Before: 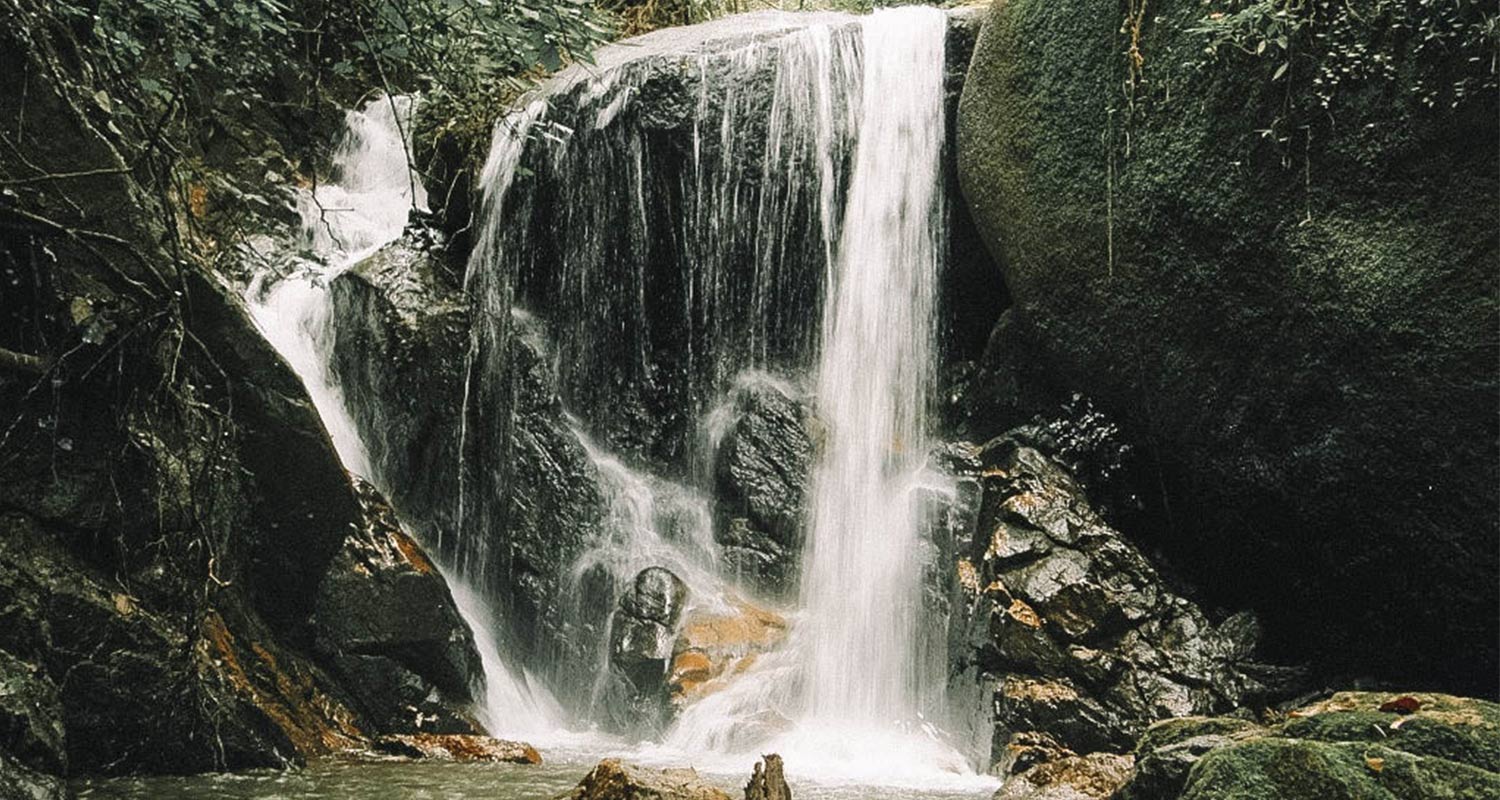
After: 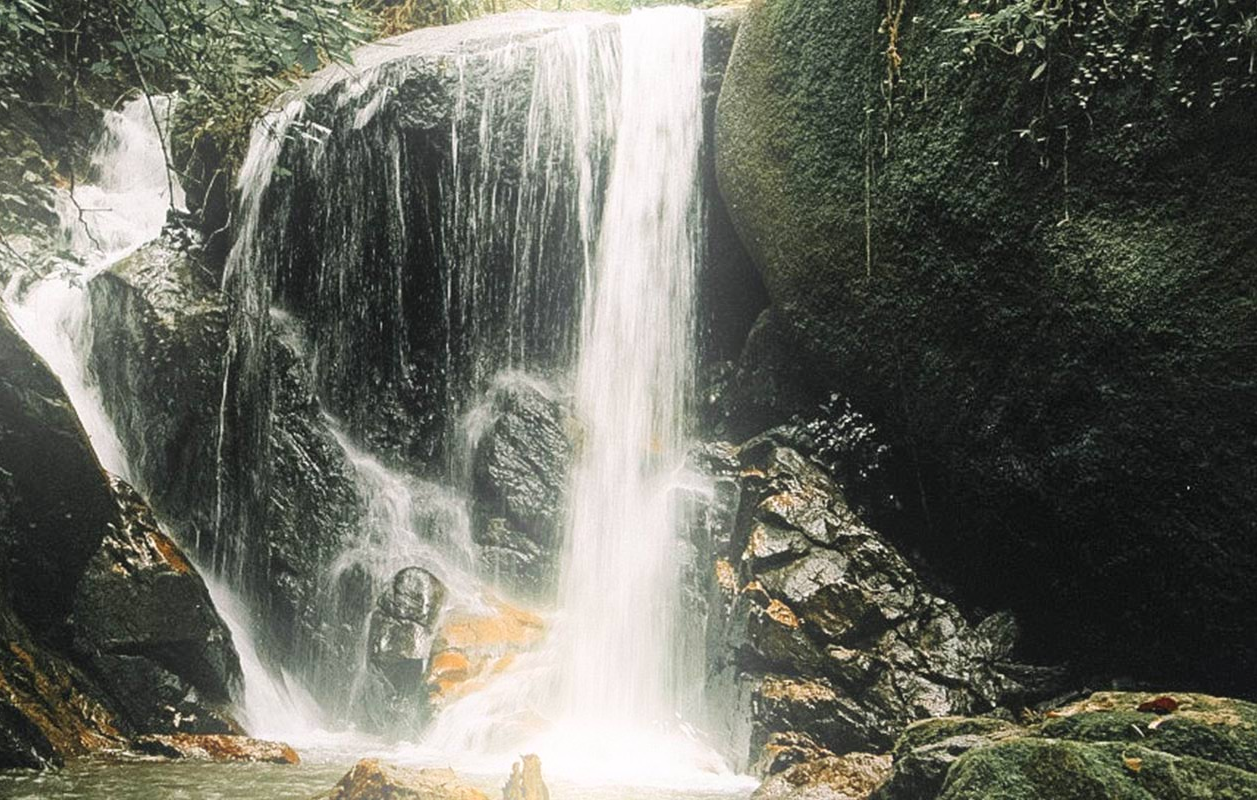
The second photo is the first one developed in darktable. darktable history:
crop: left 16.145%
bloom: threshold 82.5%, strength 16.25%
